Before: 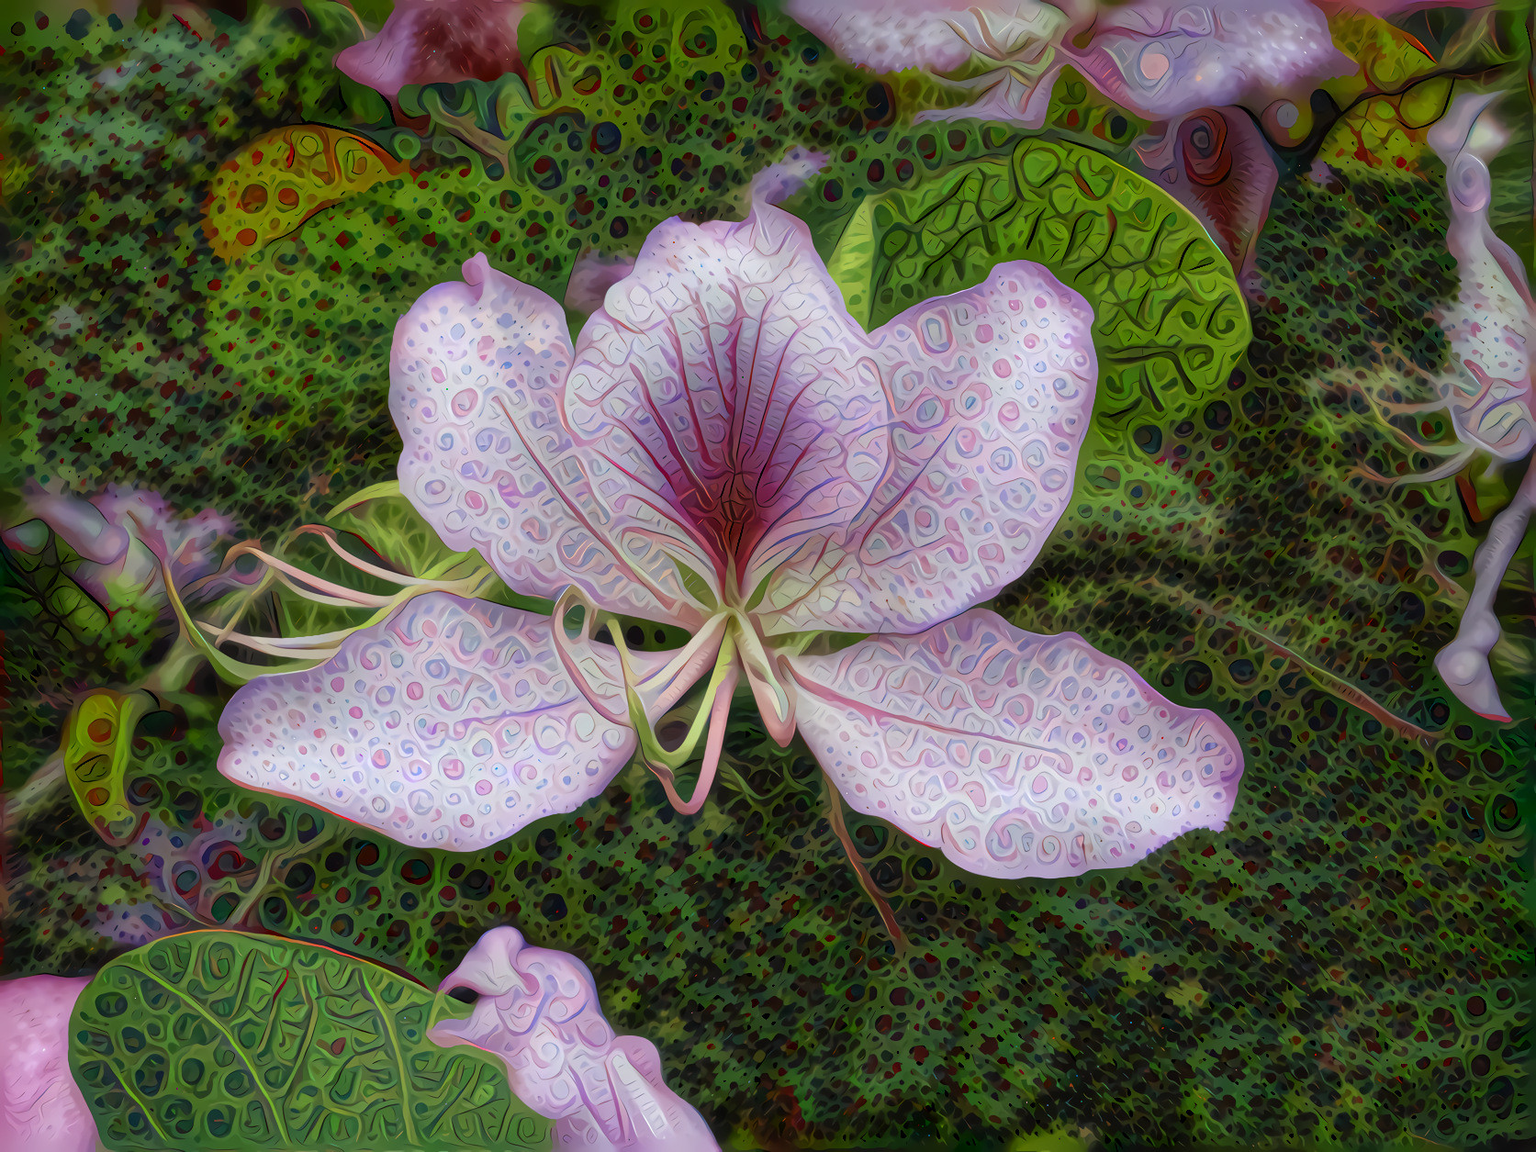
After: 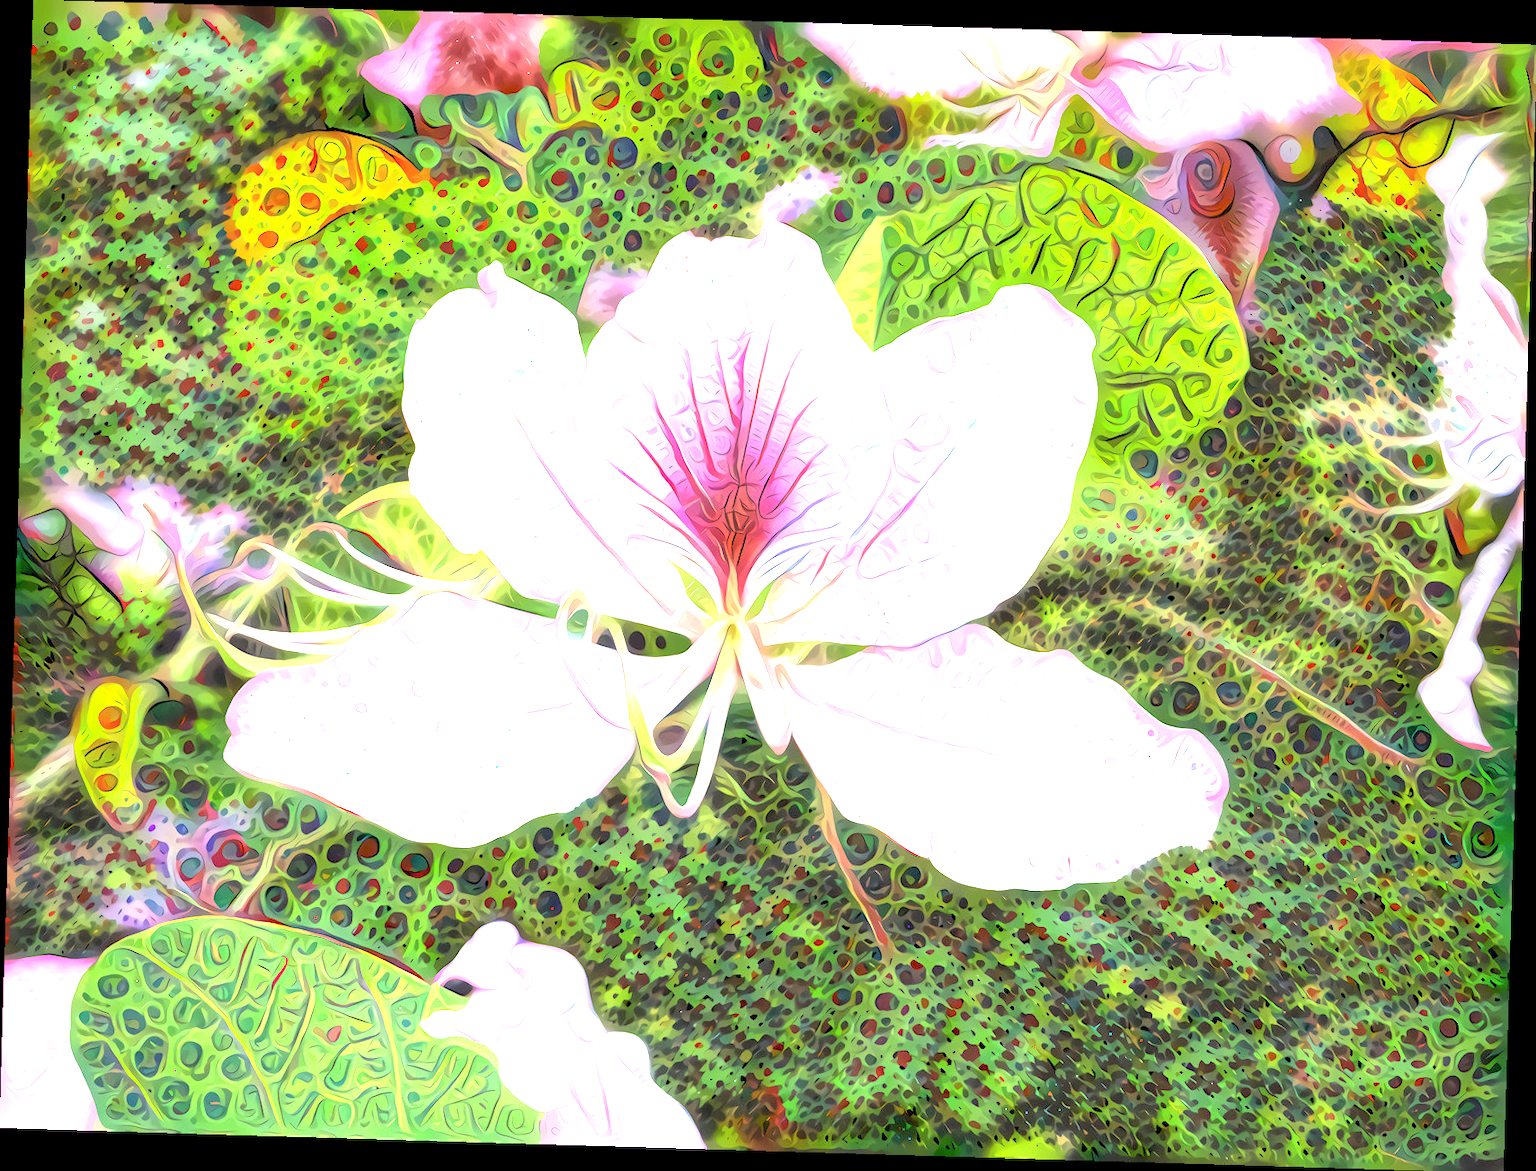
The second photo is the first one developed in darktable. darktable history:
rotate and perspective: rotation 1.72°, automatic cropping off
exposure: black level correction 0.001, exposure 2.607 EV, compensate exposure bias true, compensate highlight preservation false
contrast brightness saturation: brightness 0.13
